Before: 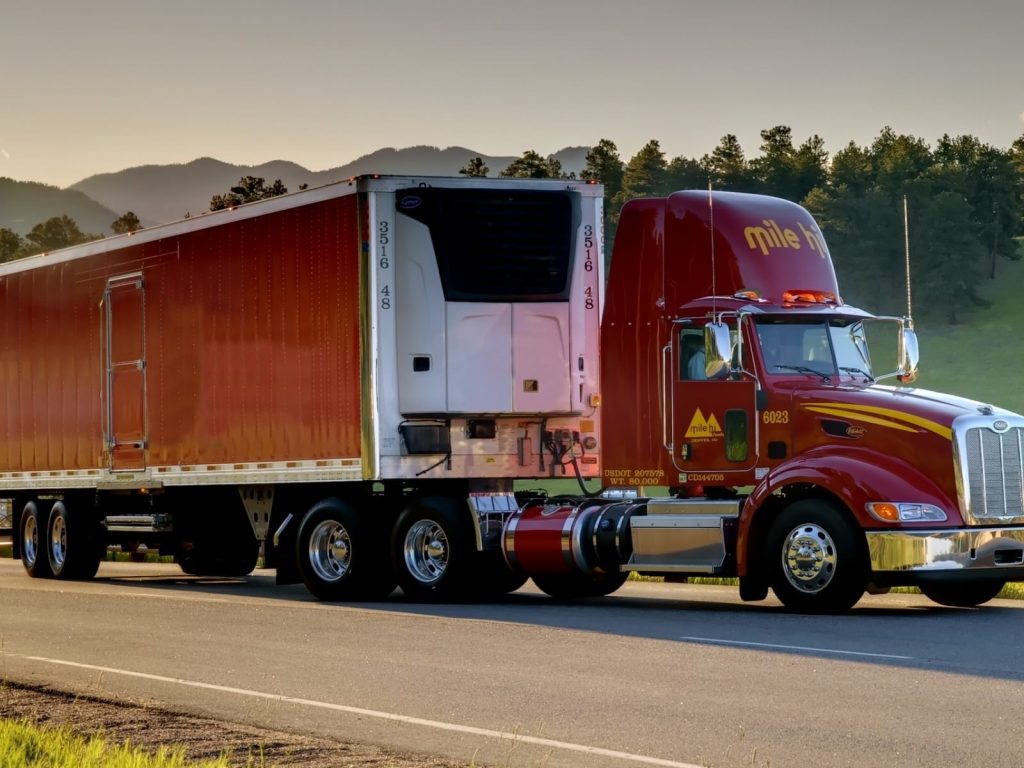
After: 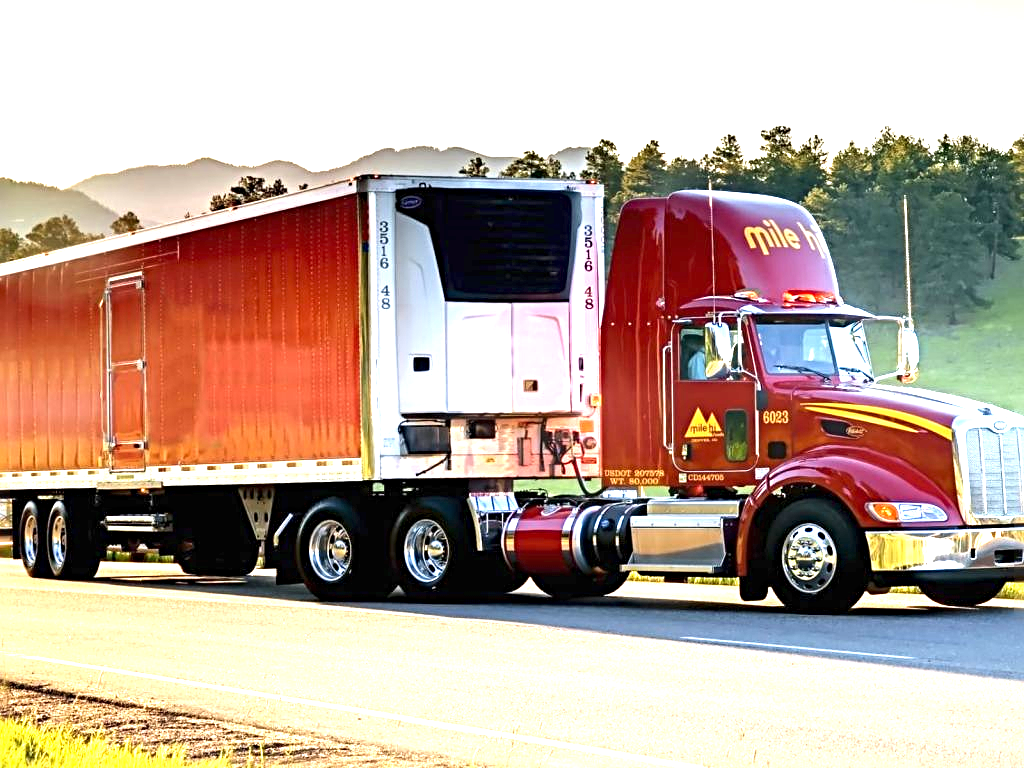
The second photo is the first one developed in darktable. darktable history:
sharpen: radius 4
exposure: black level correction 0, exposure 2 EV, compensate highlight preservation false
